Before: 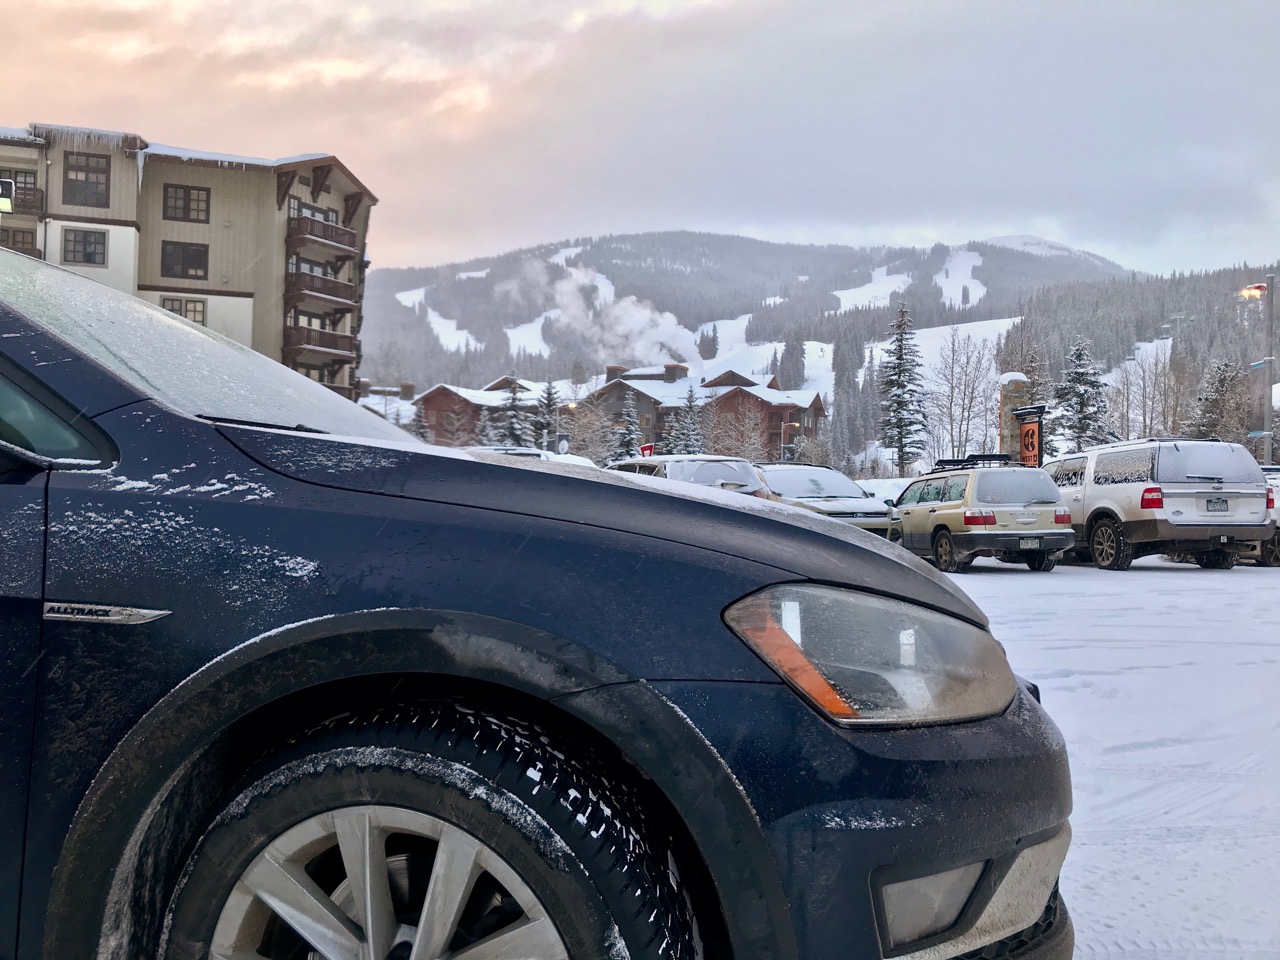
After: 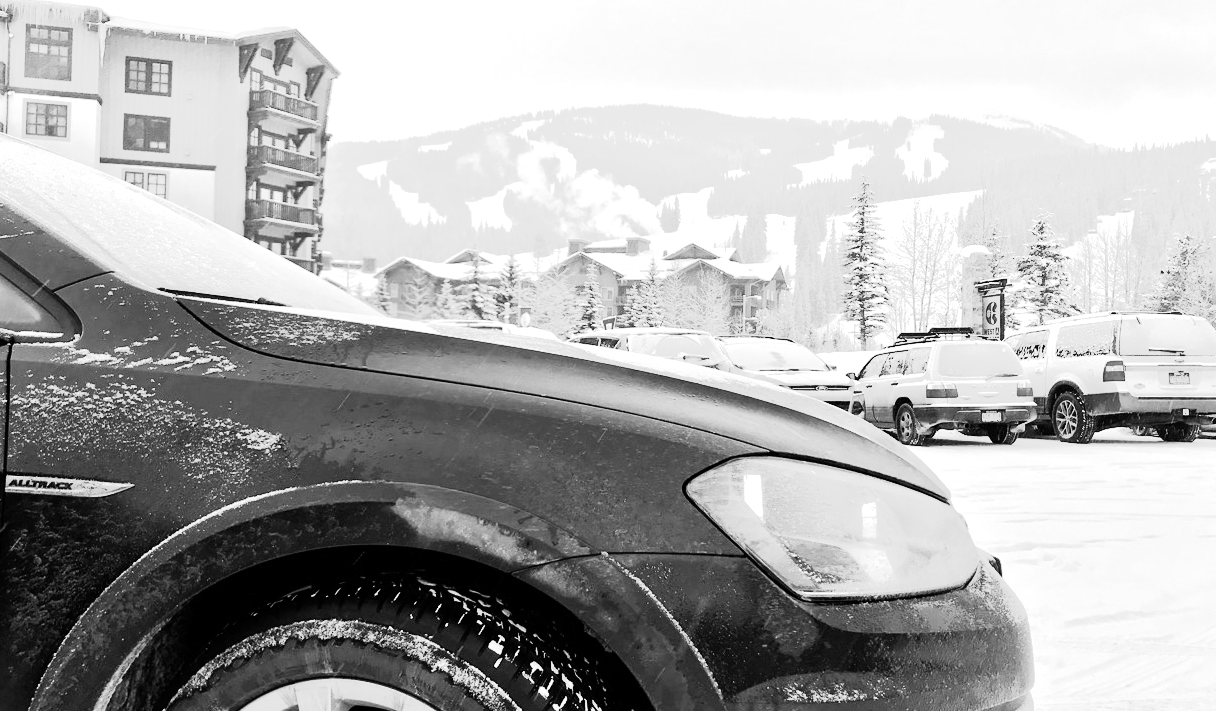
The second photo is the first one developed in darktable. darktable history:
crop and rotate: left 2.991%, top 13.302%, right 1.981%, bottom 12.636%
color calibration: illuminant as shot in camera, x 0.358, y 0.373, temperature 4628.91 K
monochrome: a -74.22, b 78.2
local contrast: mode bilateral grid, contrast 15, coarseness 36, detail 105%, midtone range 0.2
color balance rgb: linear chroma grading › global chroma 20%, perceptual saturation grading › global saturation 25%, perceptual brilliance grading › global brilliance 20%, global vibrance 20%
exposure: exposure 0.574 EV, compensate highlight preservation false
shadows and highlights: shadows 0, highlights 40
base curve: curves: ch0 [(0, 0) (0, 0.001) (0.001, 0.001) (0.004, 0.002) (0.007, 0.004) (0.015, 0.013) (0.033, 0.045) (0.052, 0.096) (0.075, 0.17) (0.099, 0.241) (0.163, 0.42) (0.219, 0.55) (0.259, 0.616) (0.327, 0.722) (0.365, 0.765) (0.522, 0.873) (0.547, 0.881) (0.689, 0.919) (0.826, 0.952) (1, 1)], preserve colors none
